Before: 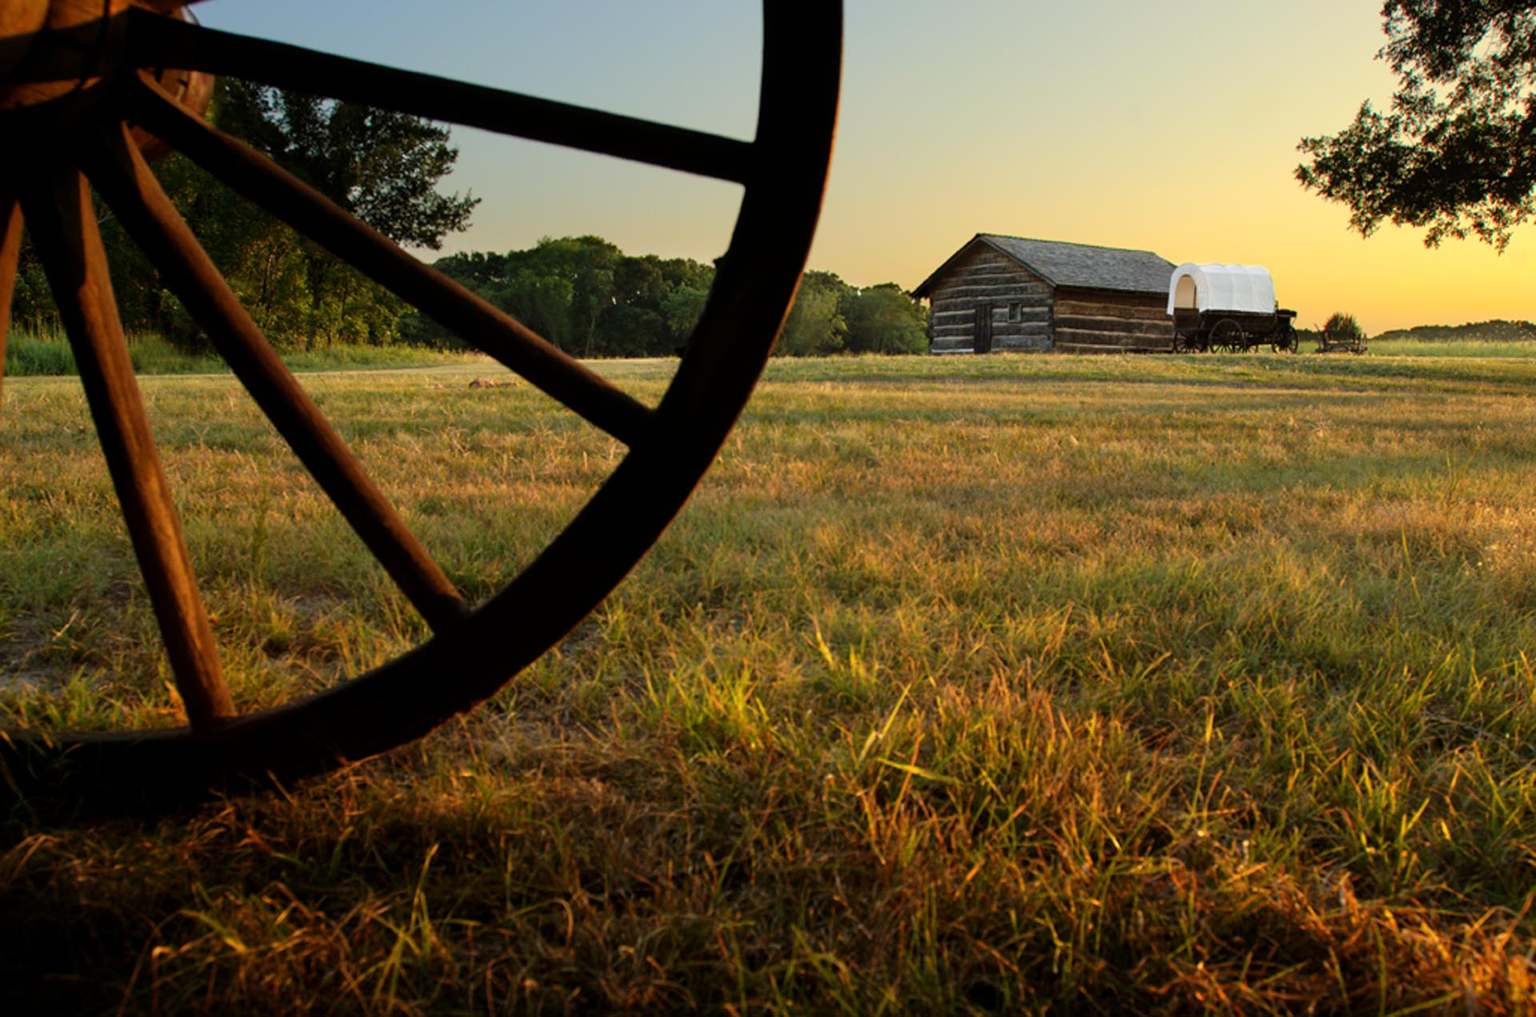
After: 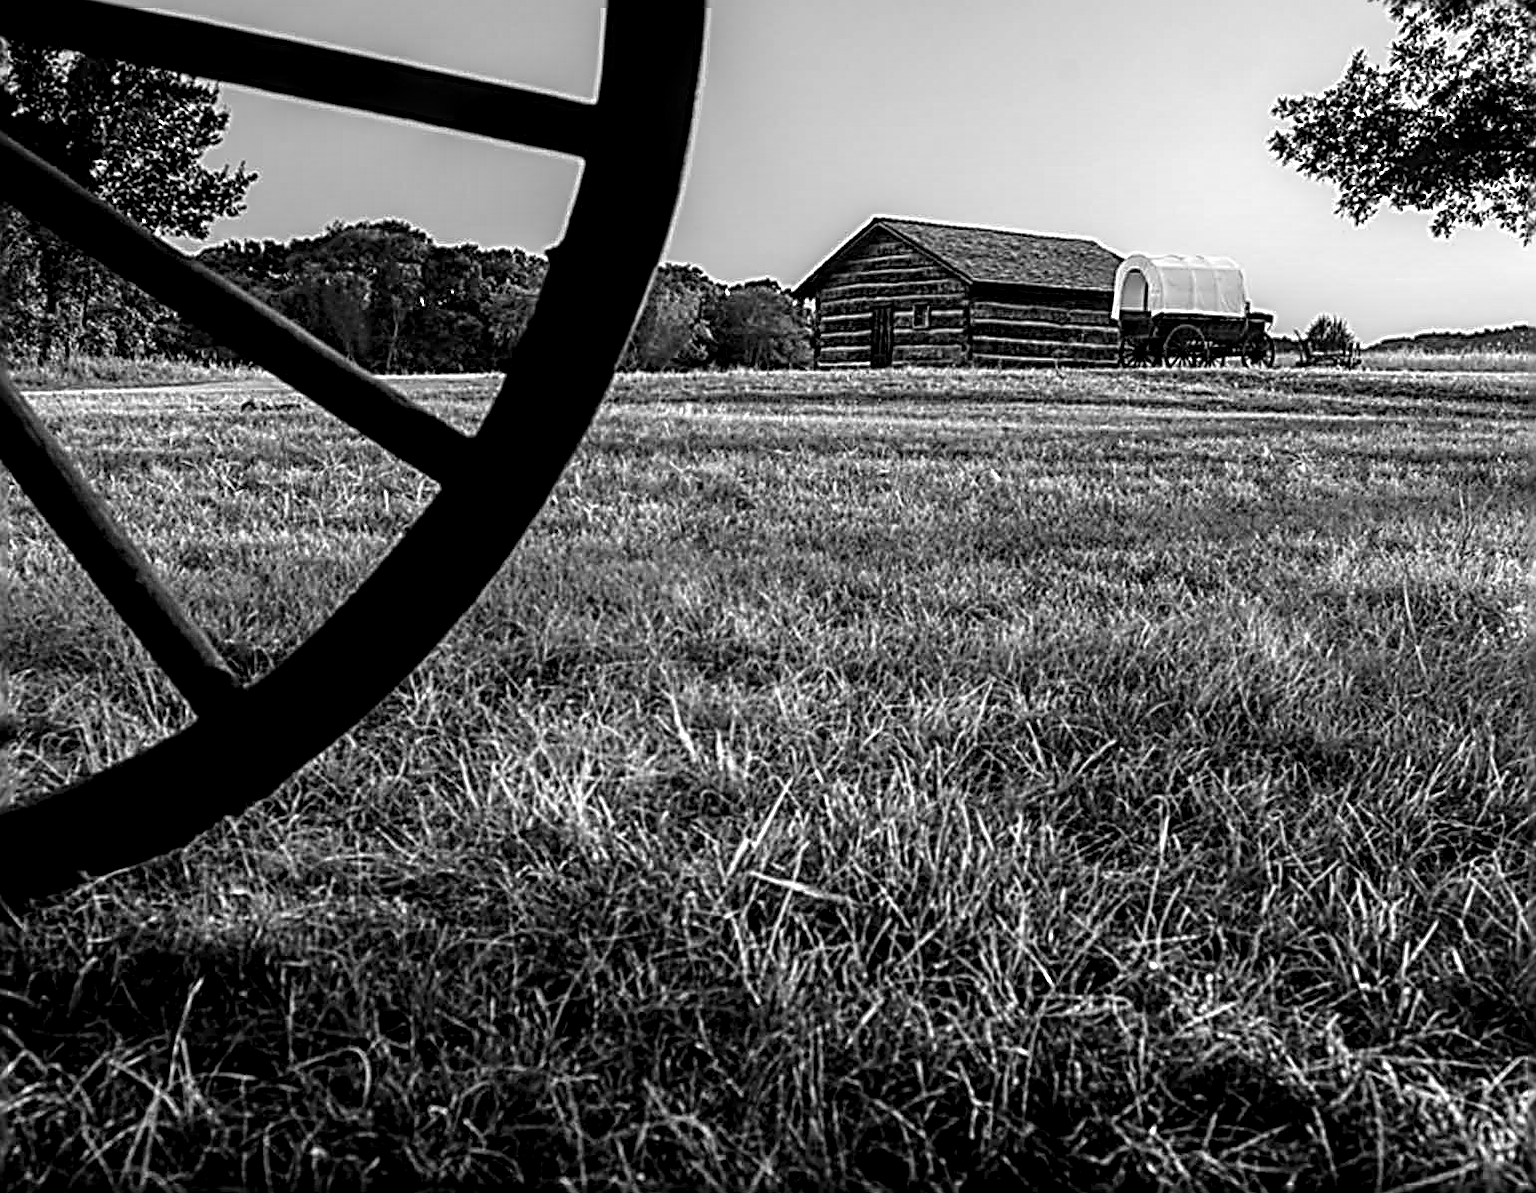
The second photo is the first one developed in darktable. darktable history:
sharpen: radius 3.158, amount 1.731
crop and rotate: left 17.959%, top 5.771%, right 1.742%
monochrome: on, module defaults
local contrast: highlights 19%, detail 186%
white balance: red 0.986, blue 1.01
